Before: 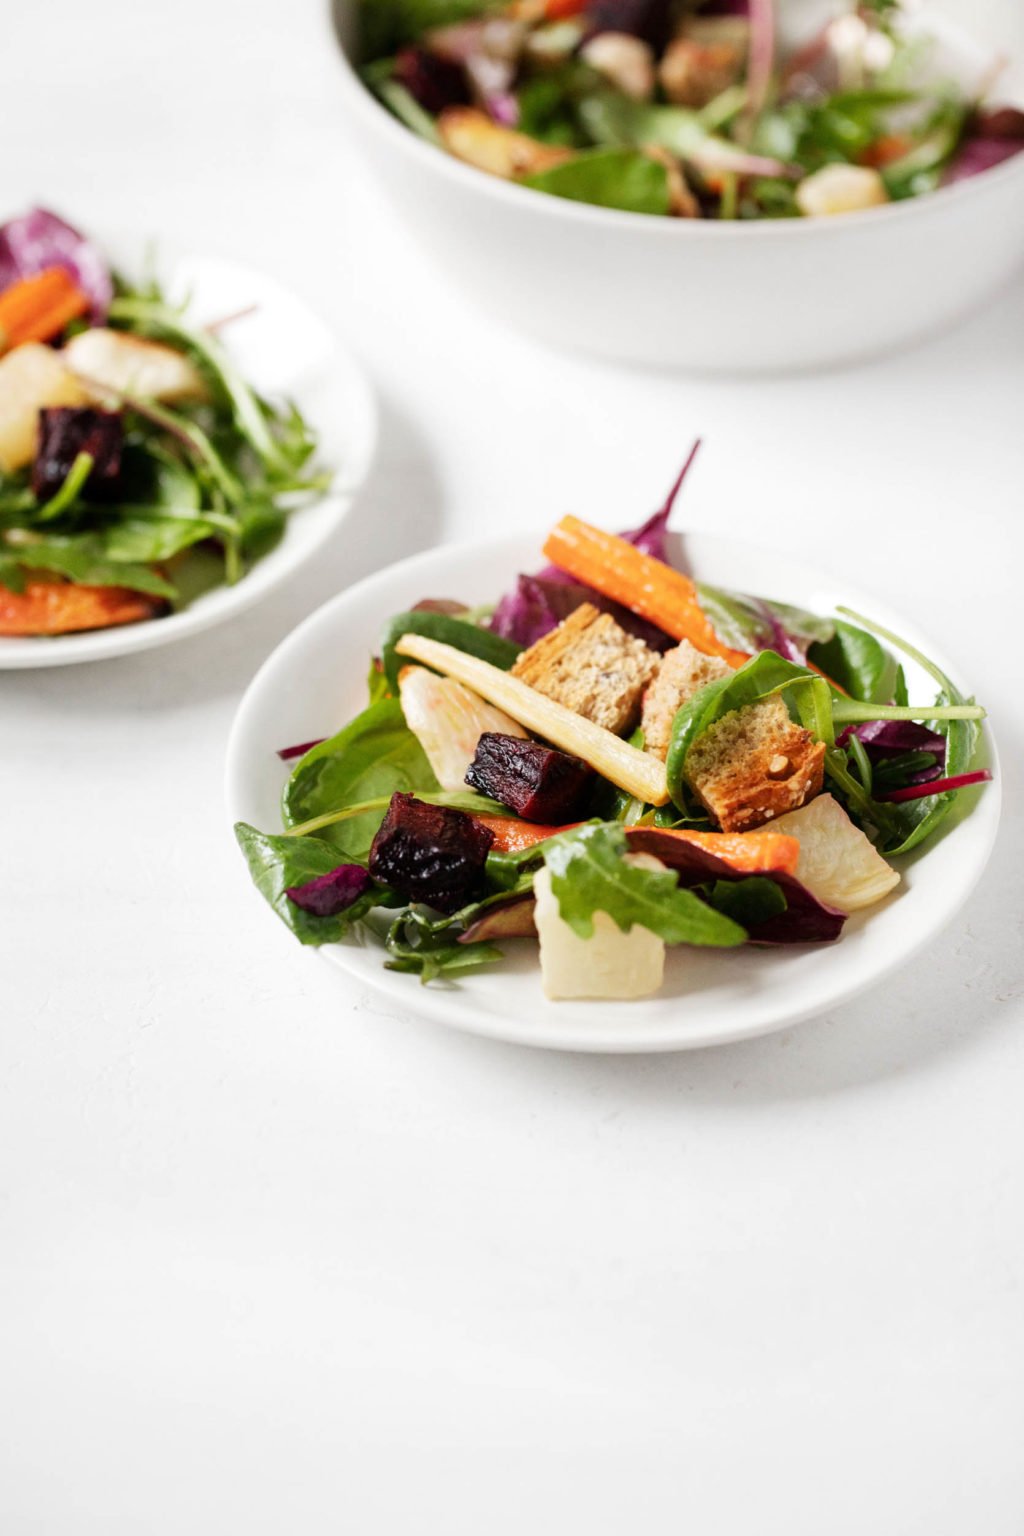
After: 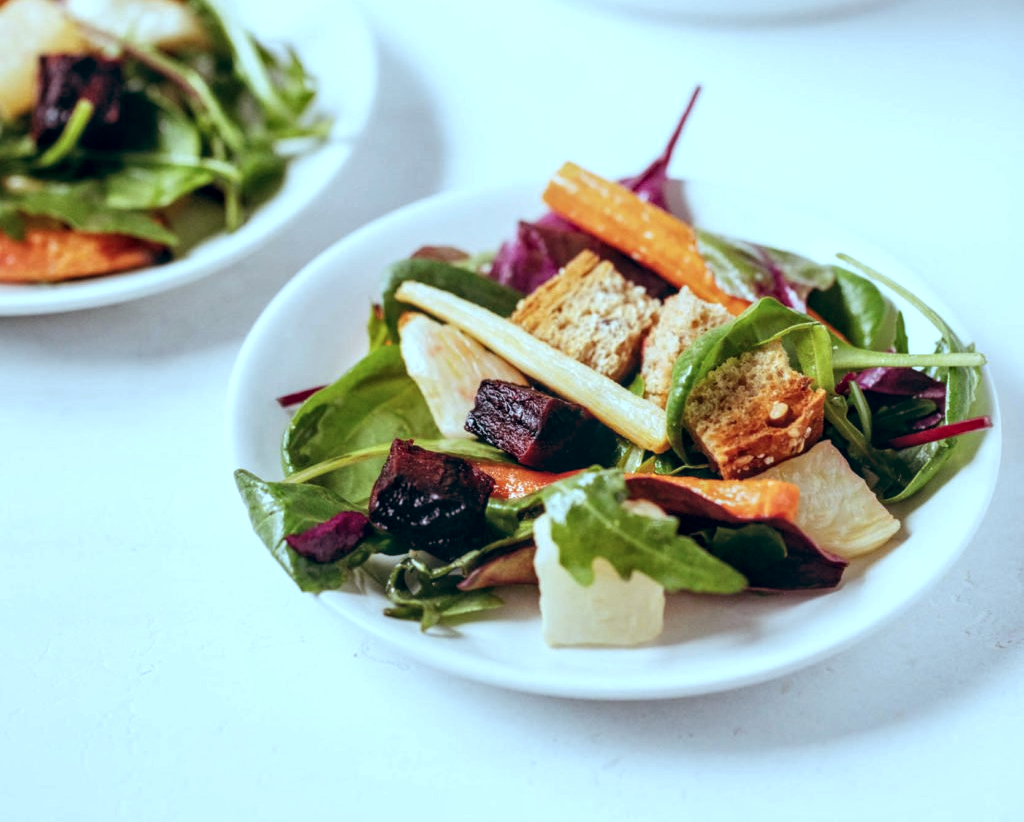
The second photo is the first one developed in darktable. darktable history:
color balance: lift [1.003, 0.993, 1.001, 1.007], gamma [1.018, 1.072, 0.959, 0.928], gain [0.974, 0.873, 1.031, 1.127]
color calibration: illuminant as shot in camera, x 0.358, y 0.373, temperature 4628.91 K
crop and rotate: top 23.043%, bottom 23.437%
local contrast: detail 142%
